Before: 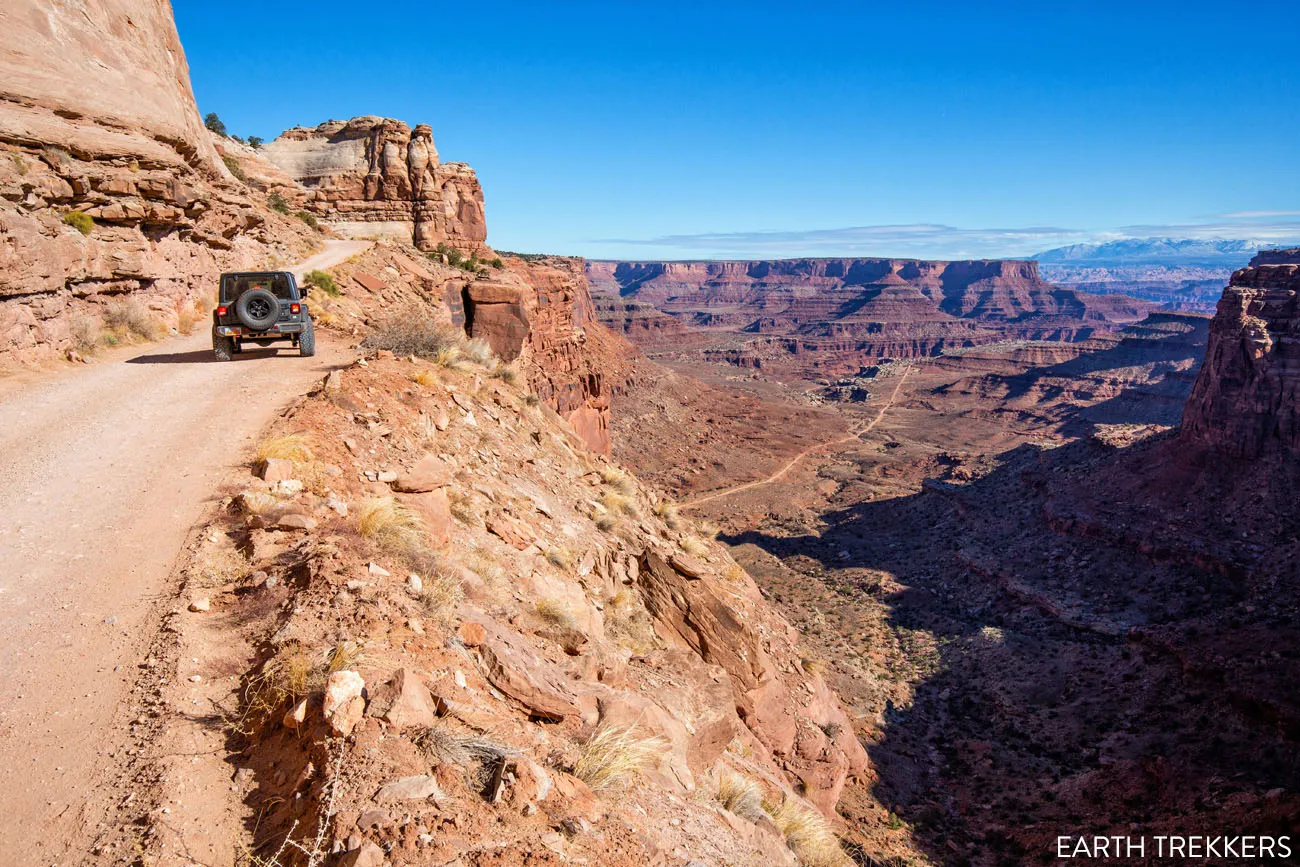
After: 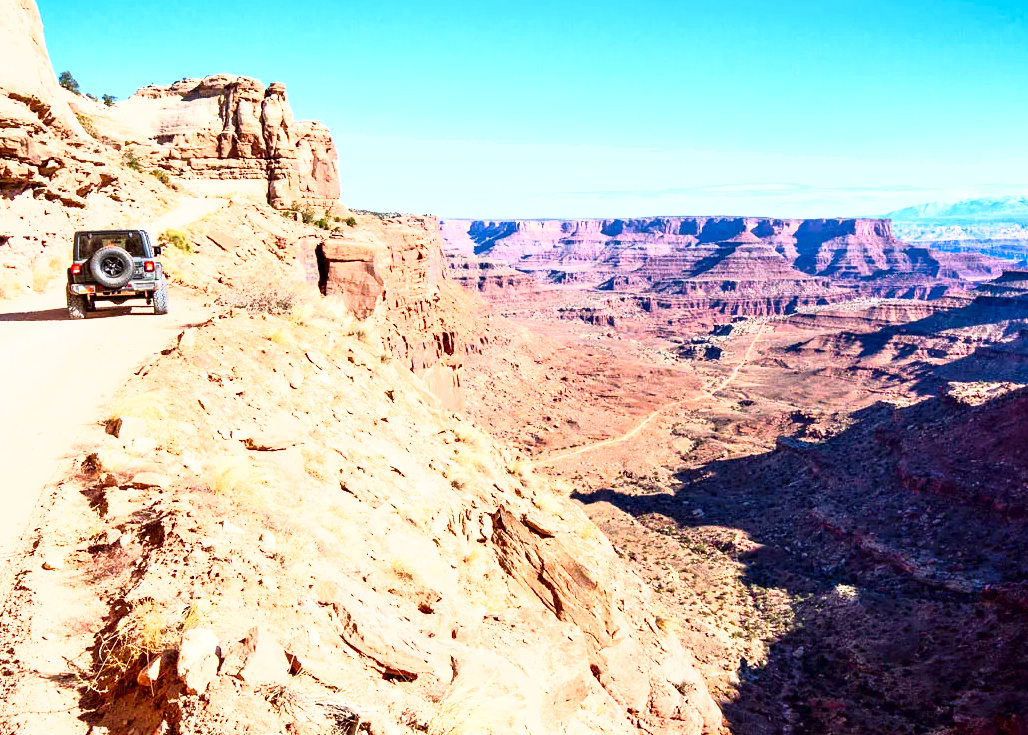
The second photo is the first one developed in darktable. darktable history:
shadows and highlights: shadows -64.01, white point adjustment -5.38, highlights 60.03
crop: left 11.294%, top 4.943%, right 9.601%, bottom 10.171%
contrast brightness saturation: contrast 0.079, saturation 0.201
exposure: exposure 1.162 EV, compensate highlight preservation false
